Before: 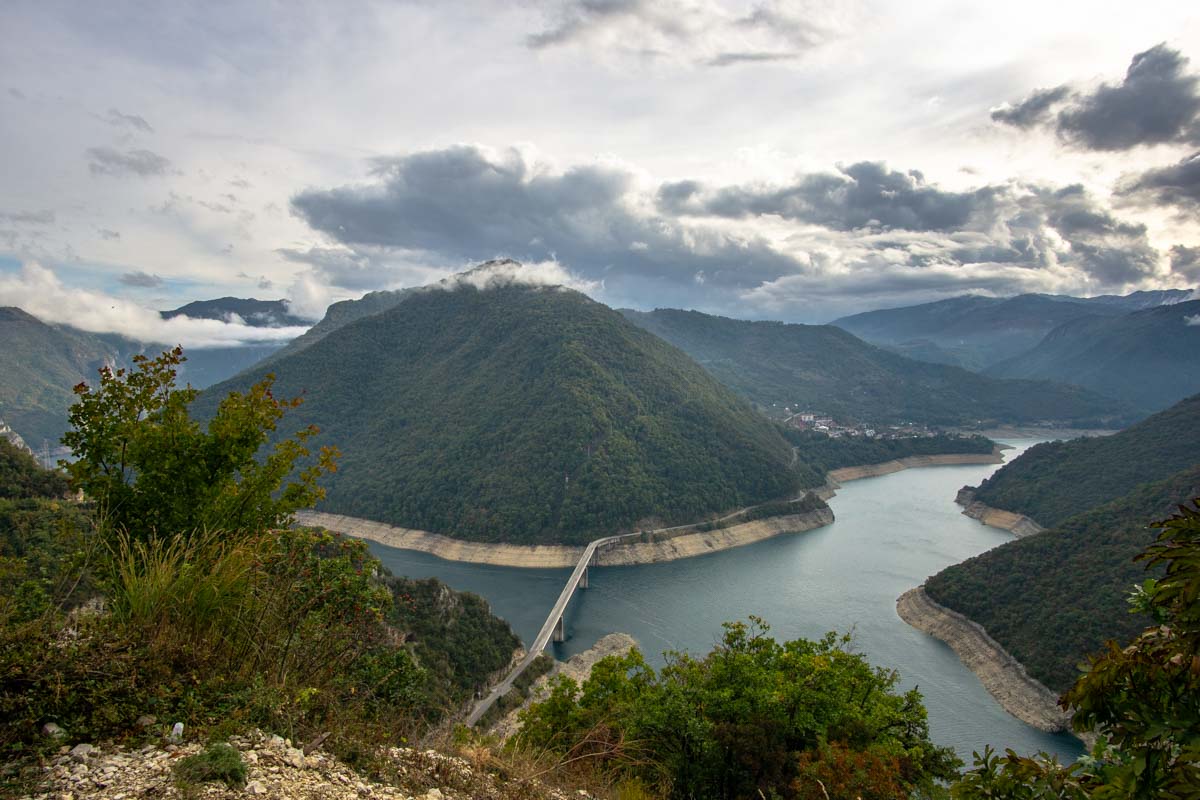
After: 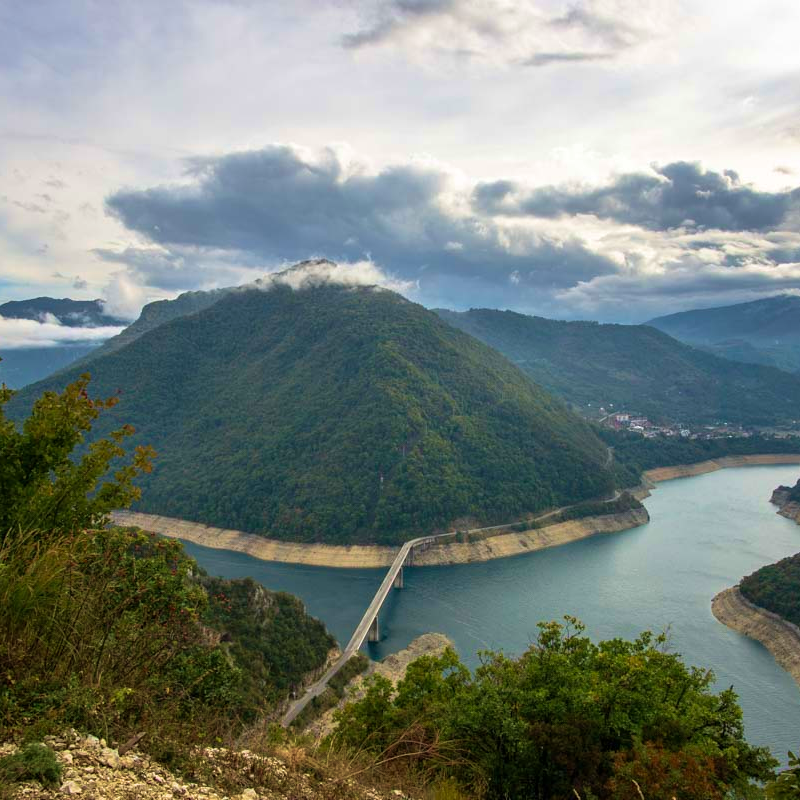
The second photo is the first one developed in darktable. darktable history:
crop and rotate: left 15.446%, right 17.836%
velvia: strength 50%
